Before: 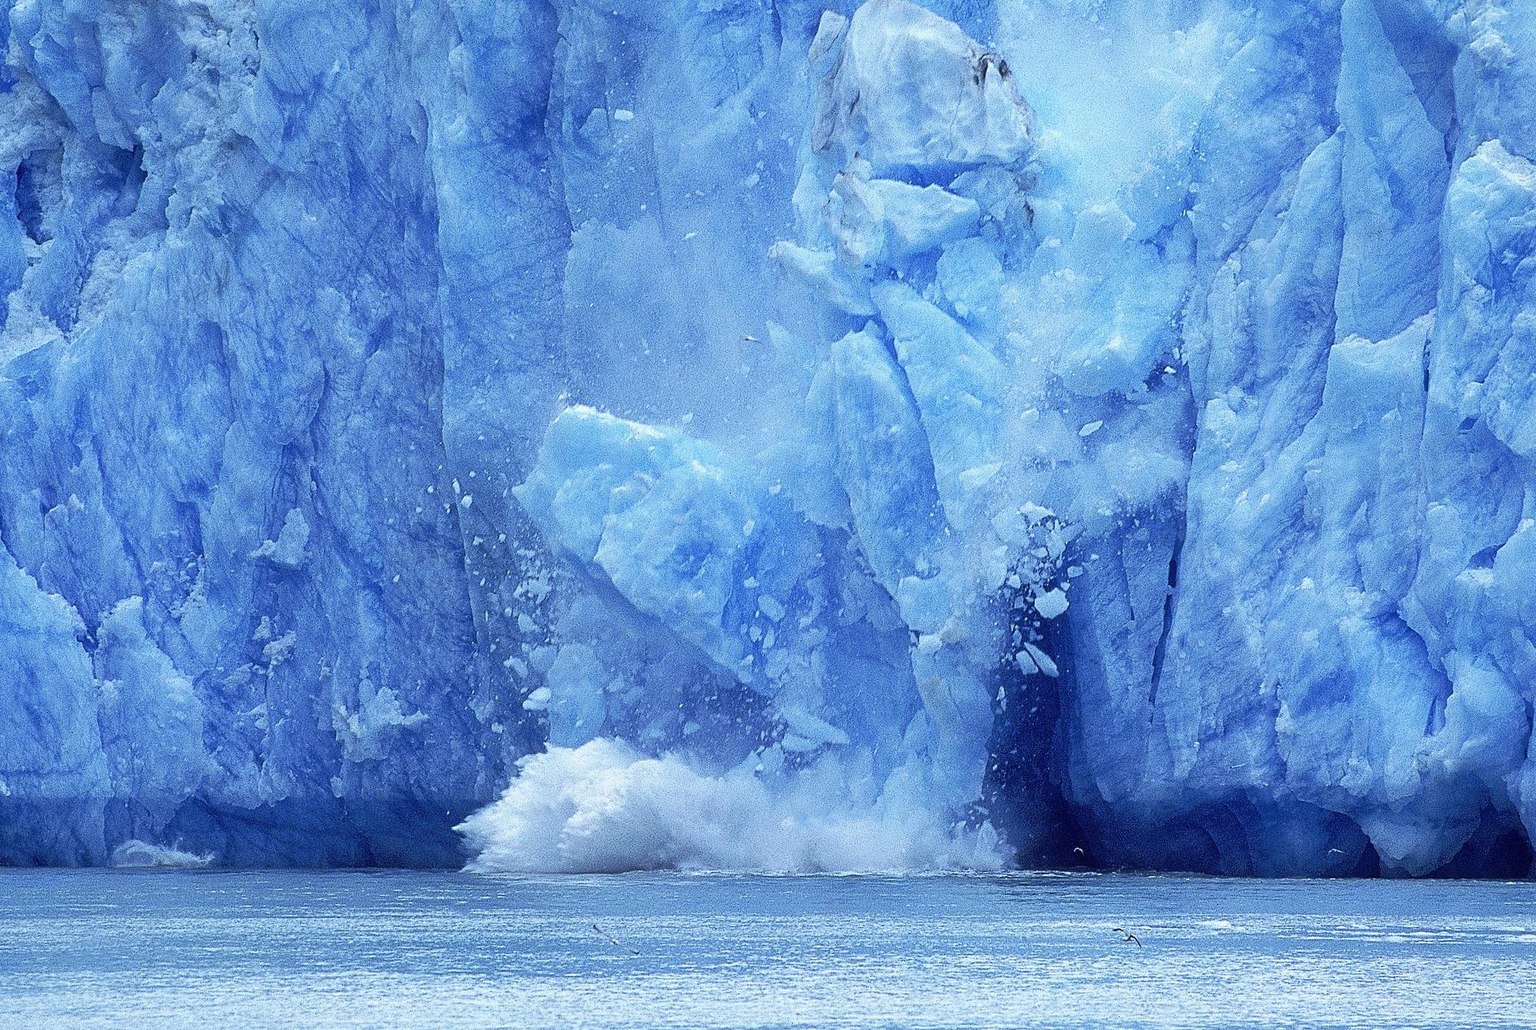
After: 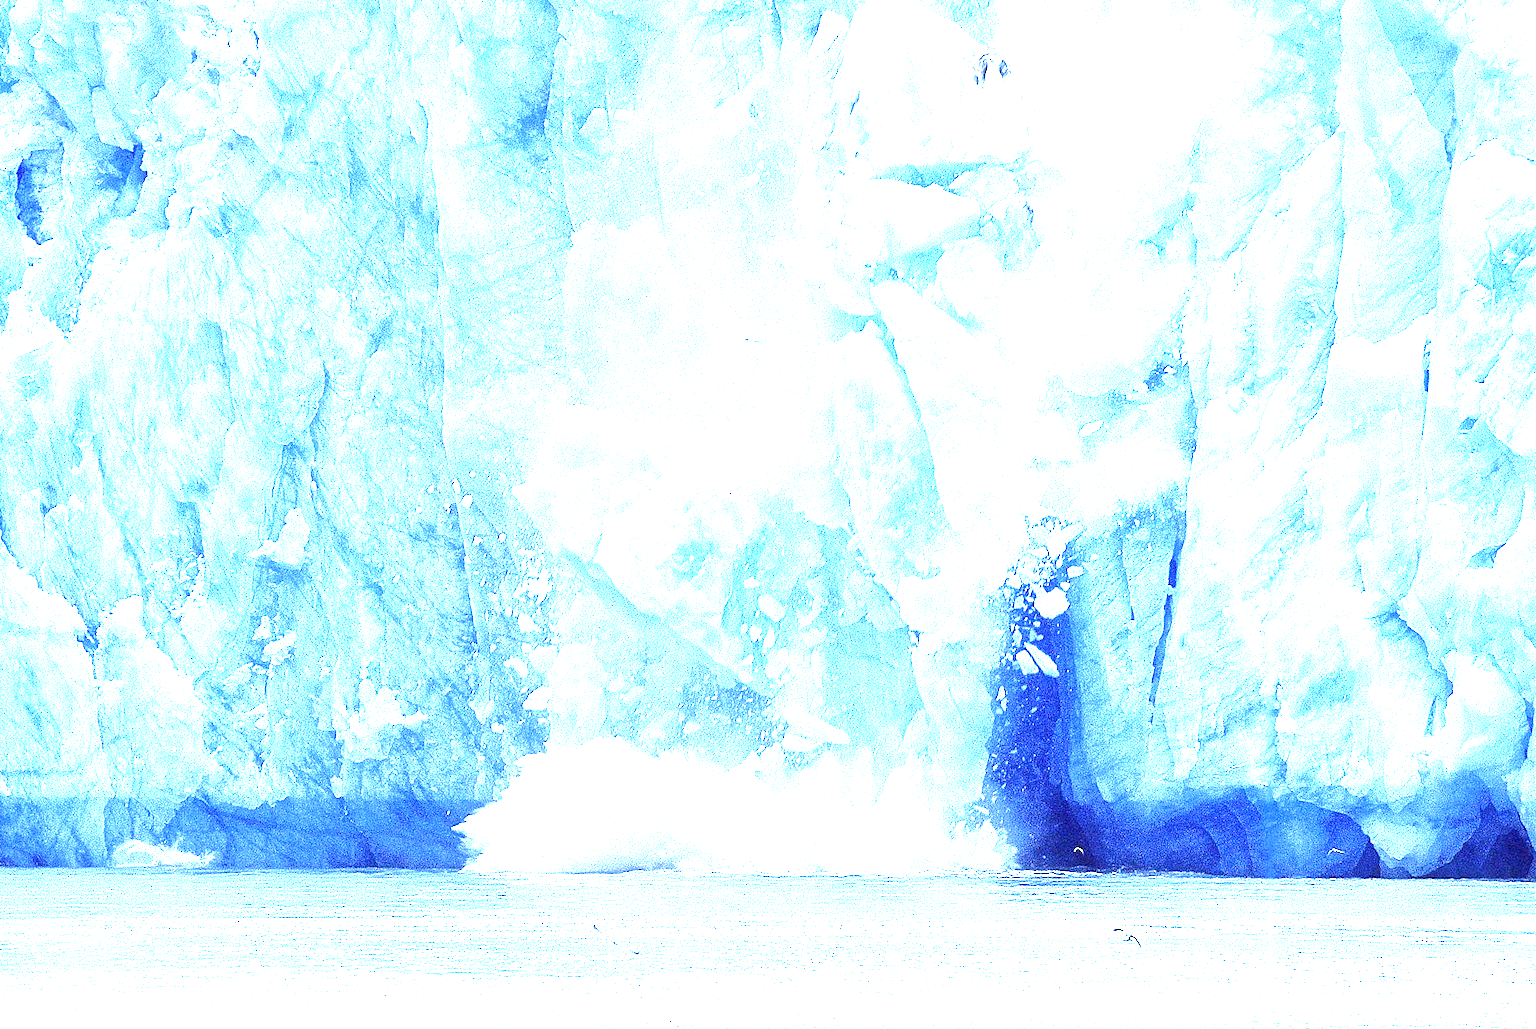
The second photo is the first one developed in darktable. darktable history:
exposure: exposure 2.913 EV, compensate highlight preservation false
